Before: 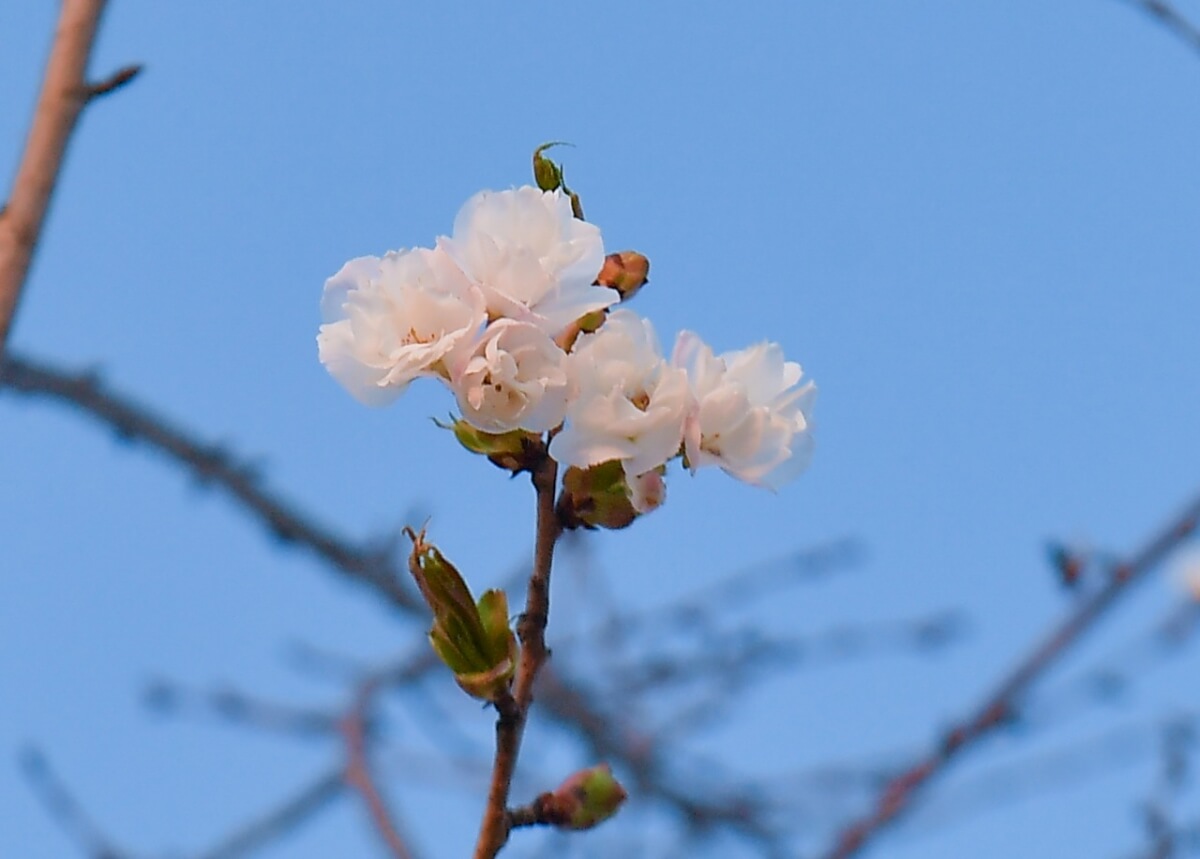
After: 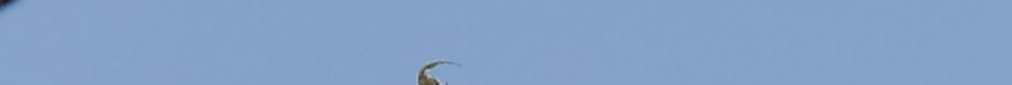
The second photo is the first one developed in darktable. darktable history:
crop and rotate: left 9.644%, top 9.491%, right 6.021%, bottom 80.509%
color zones: curves: ch1 [(0.238, 0.163) (0.476, 0.2) (0.733, 0.322) (0.848, 0.134)]
